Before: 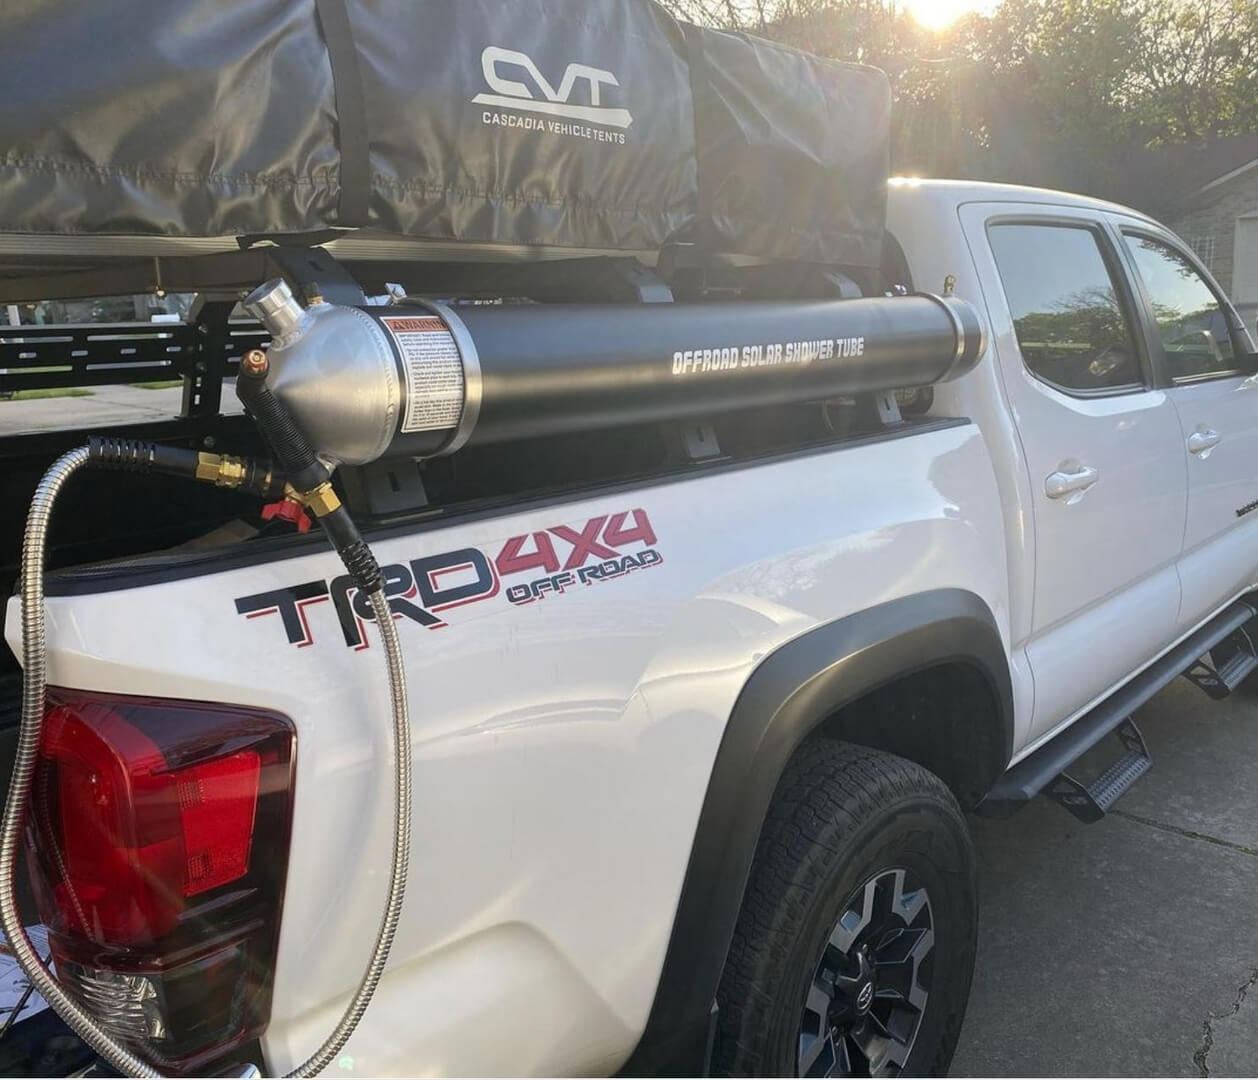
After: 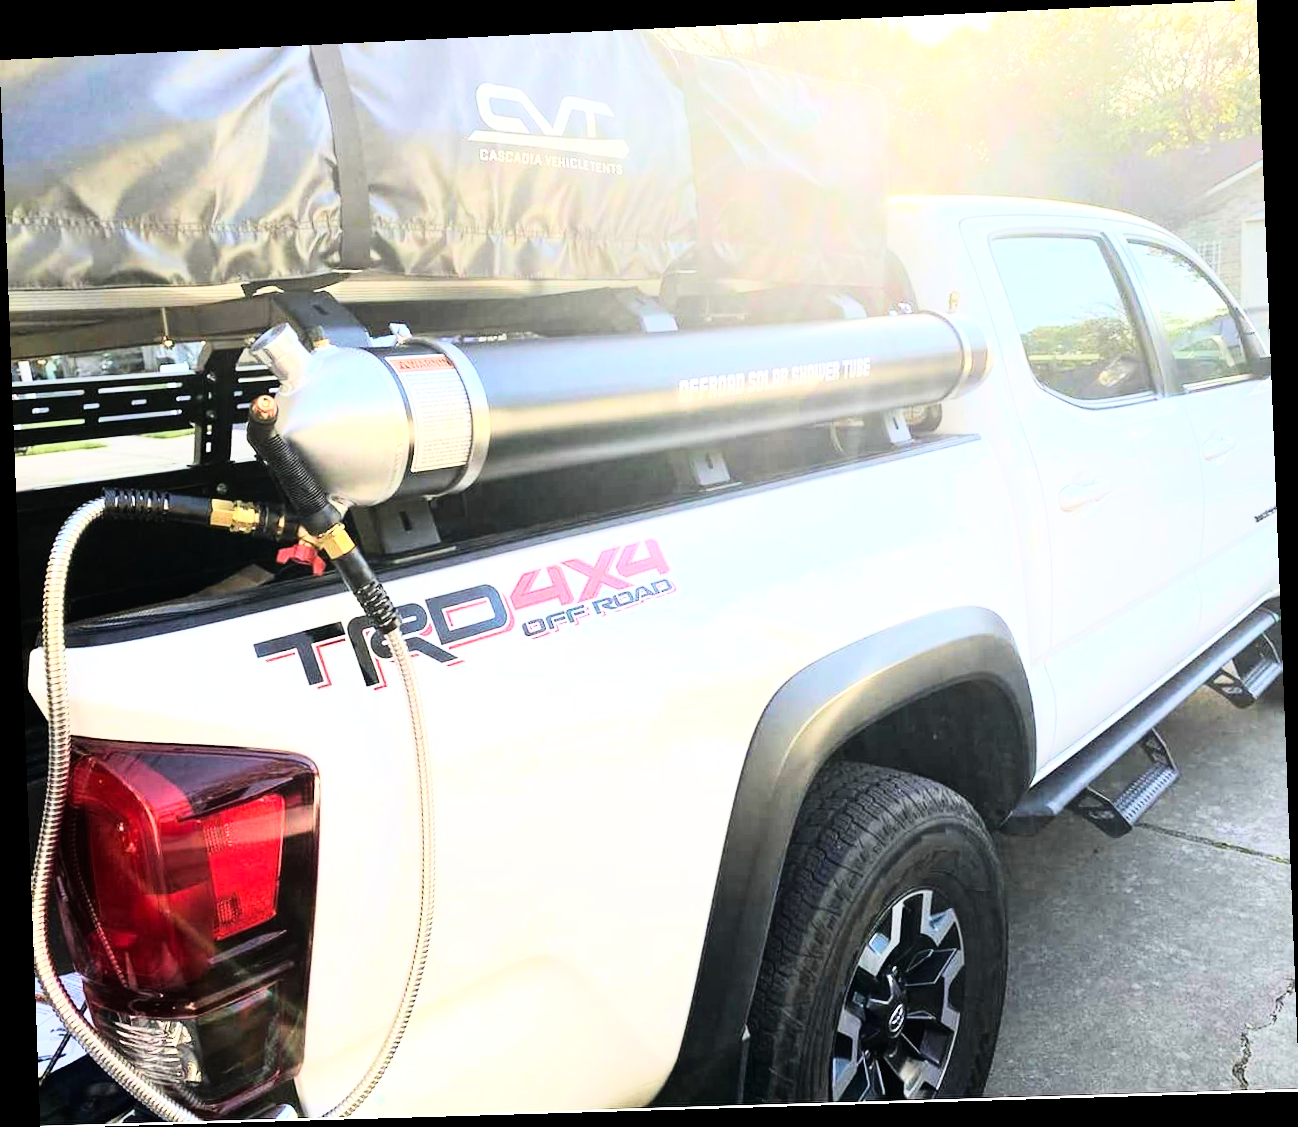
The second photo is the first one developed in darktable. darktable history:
velvia: on, module defaults
exposure: exposure 0.781 EV, compensate highlight preservation false
rotate and perspective: rotation -2.22°, lens shift (horizontal) -0.022, automatic cropping off
white balance: emerald 1
rgb curve: curves: ch0 [(0, 0) (0.21, 0.15) (0.24, 0.21) (0.5, 0.75) (0.75, 0.96) (0.89, 0.99) (1, 1)]; ch1 [(0, 0.02) (0.21, 0.13) (0.25, 0.2) (0.5, 0.67) (0.75, 0.9) (0.89, 0.97) (1, 1)]; ch2 [(0, 0.02) (0.21, 0.13) (0.25, 0.2) (0.5, 0.67) (0.75, 0.9) (0.89, 0.97) (1, 1)], compensate middle gray true
